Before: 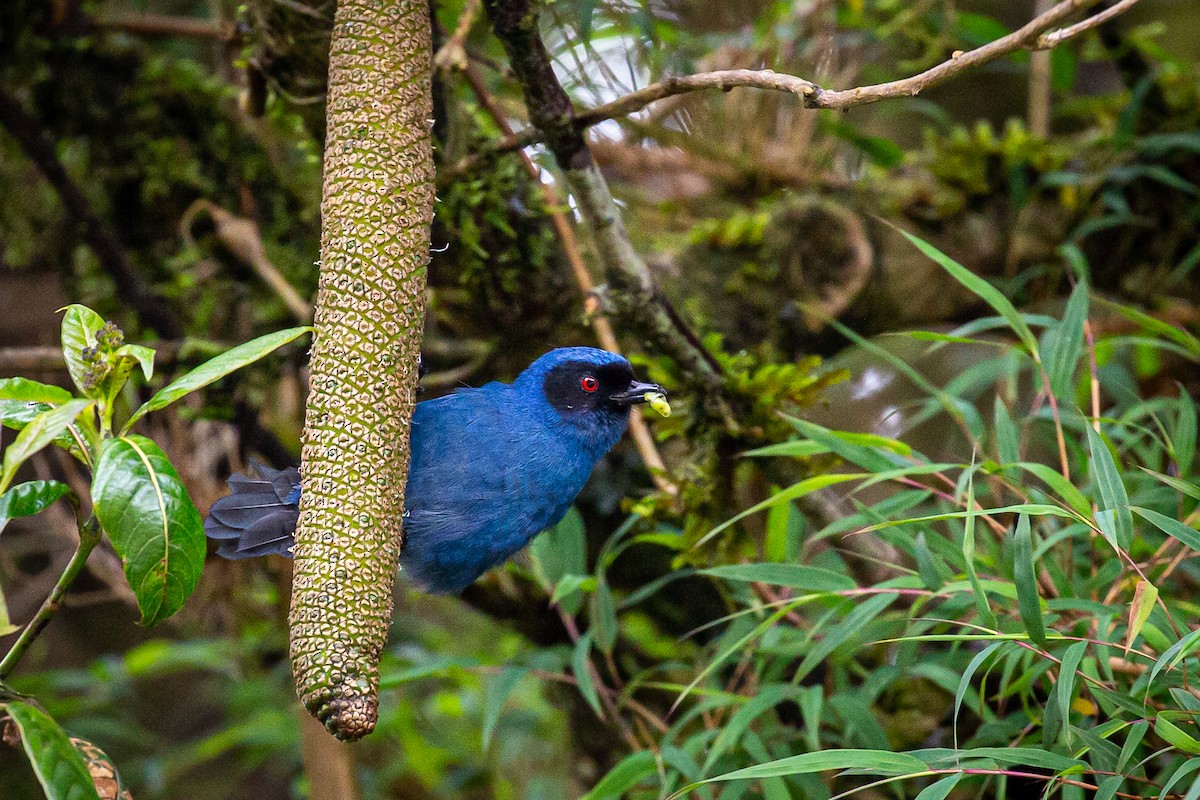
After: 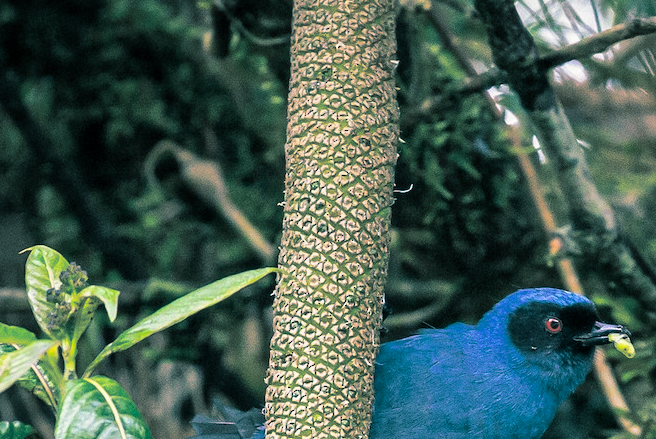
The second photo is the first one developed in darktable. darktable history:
crop and rotate: left 3.047%, top 7.509%, right 42.236%, bottom 37.598%
split-toning: shadows › hue 186.43°, highlights › hue 49.29°, compress 30.29%
